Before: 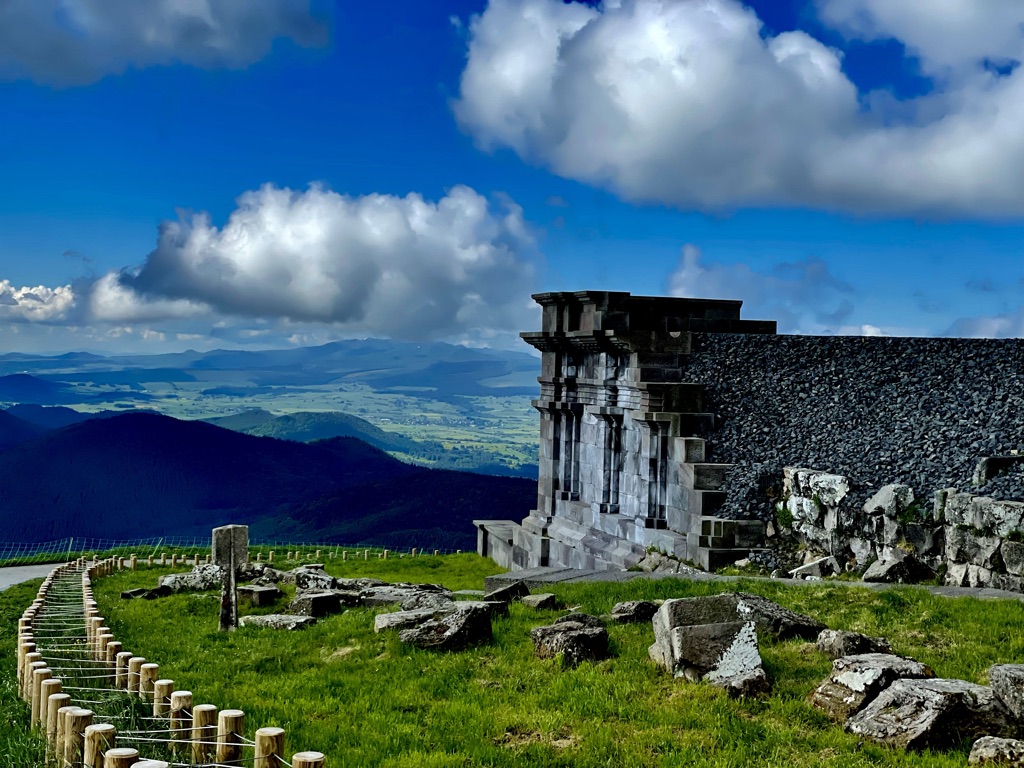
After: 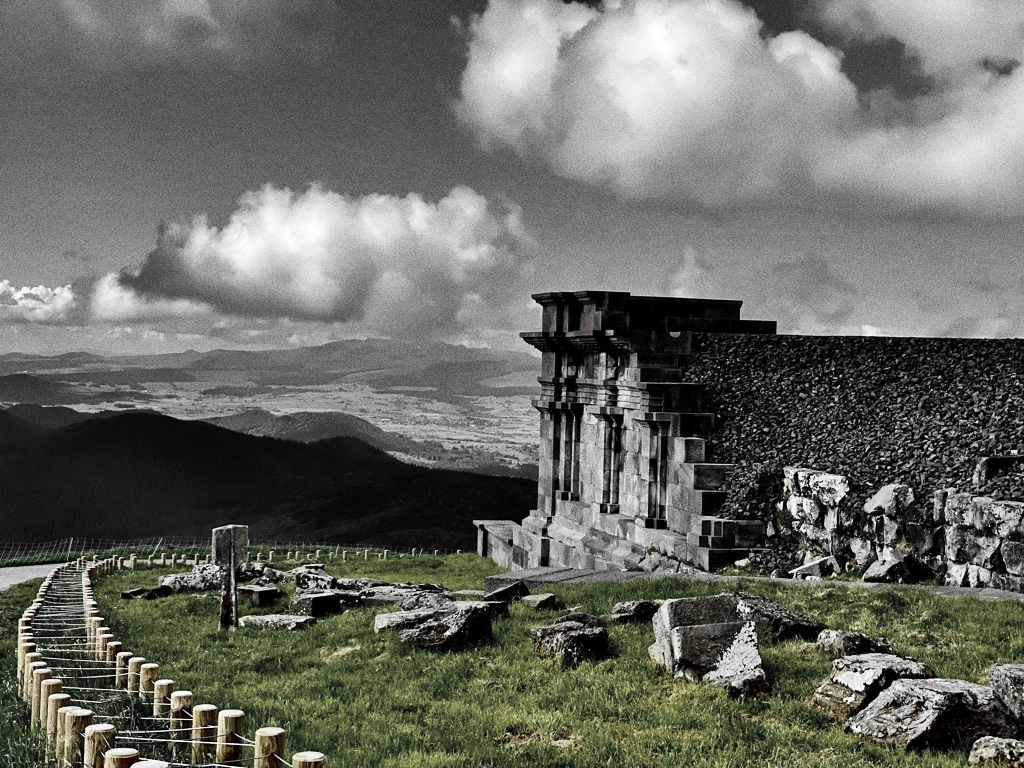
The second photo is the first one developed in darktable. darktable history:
color zones: curves: ch1 [(0, 0.831) (0.08, 0.771) (0.157, 0.268) (0.241, 0.207) (0.562, -0.005) (0.714, -0.013) (0.876, 0.01) (1, 0.831)]
contrast brightness saturation: contrast 0.23, brightness 0.1, saturation 0.29
grain: coarseness 0.09 ISO, strength 40%
